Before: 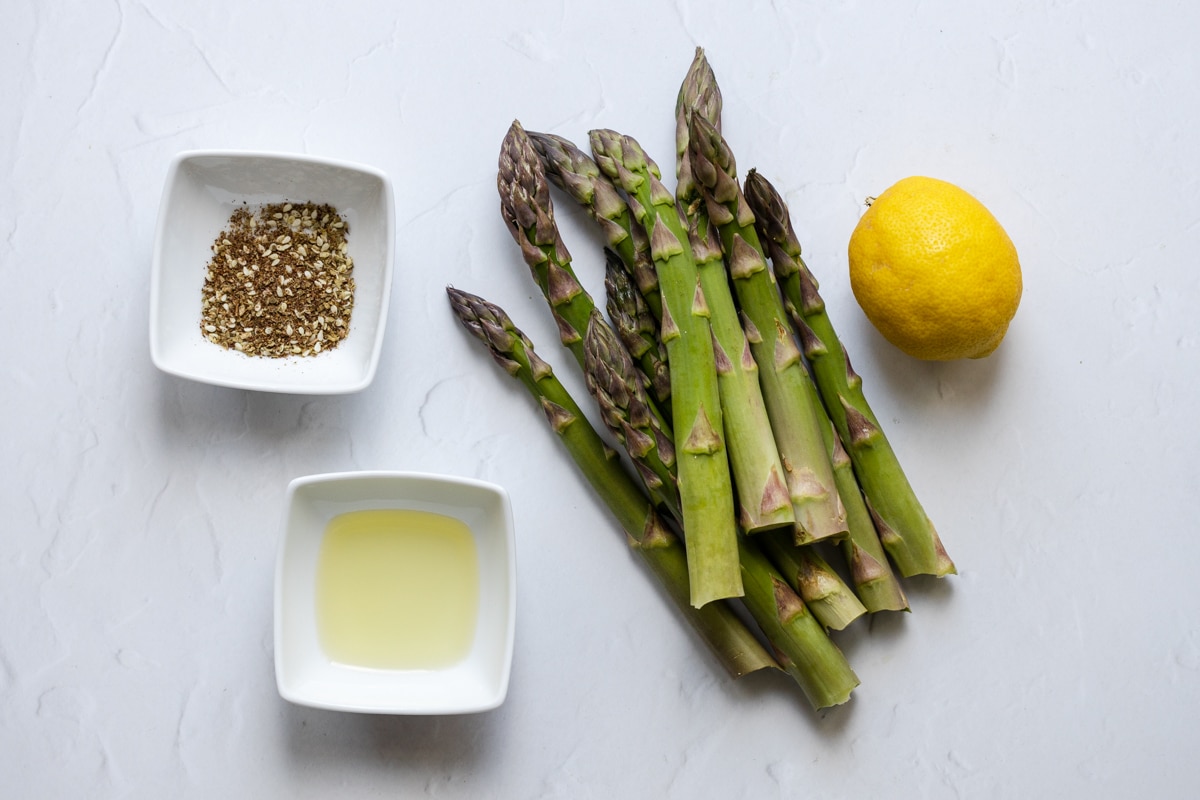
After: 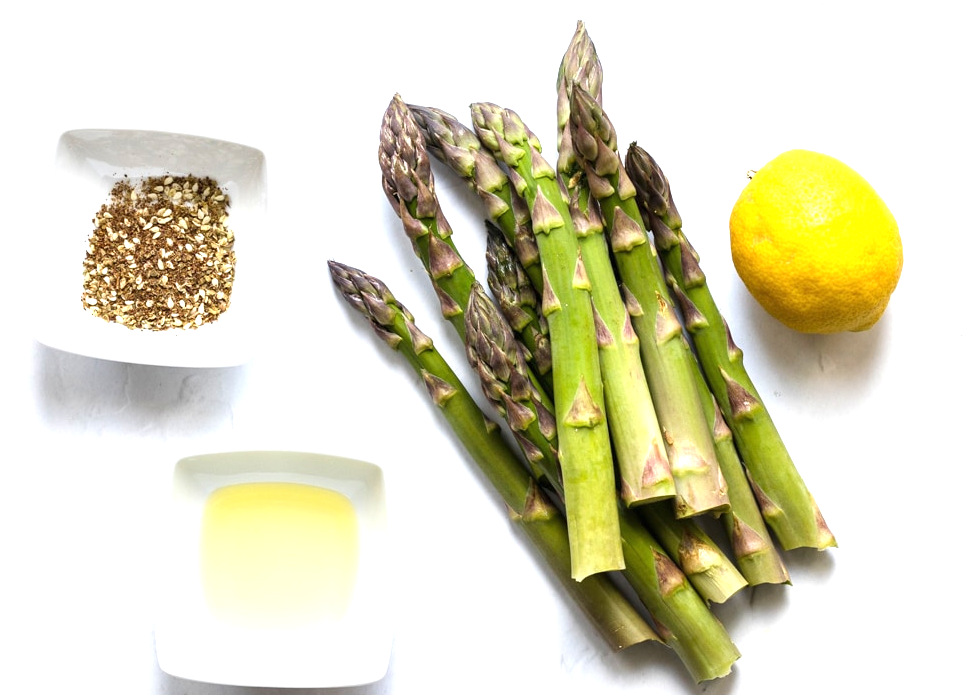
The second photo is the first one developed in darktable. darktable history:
crop: left 9.929%, top 3.475%, right 9.188%, bottom 9.529%
exposure: black level correction 0, exposure 1.1 EV, compensate exposure bias true, compensate highlight preservation false
